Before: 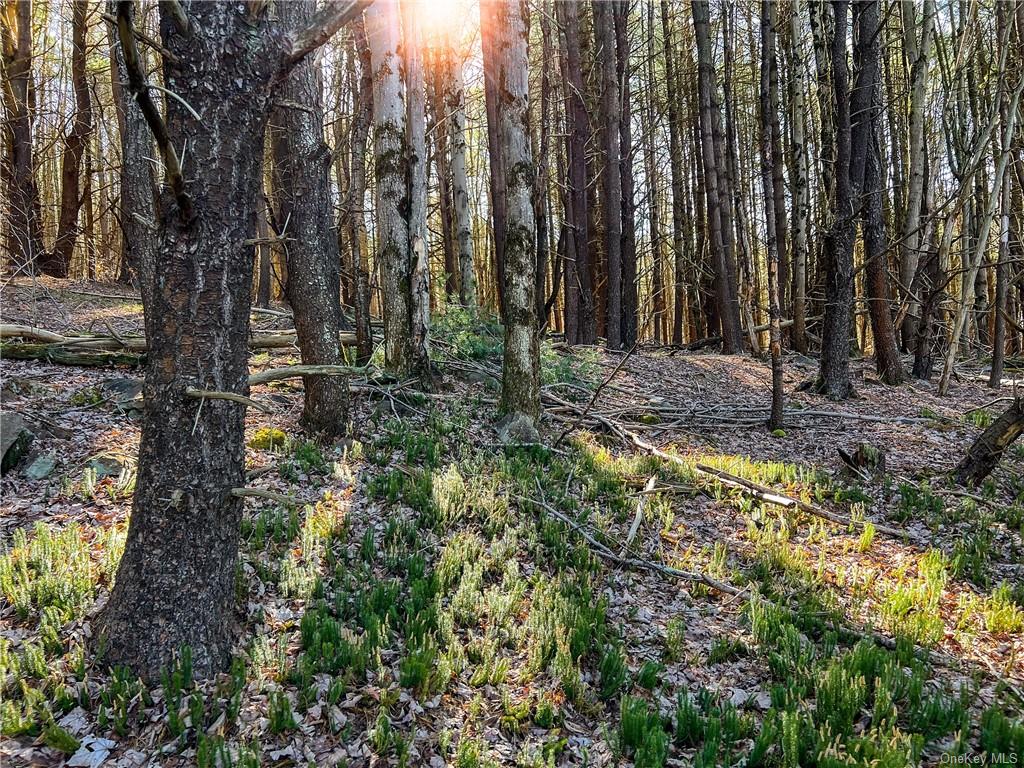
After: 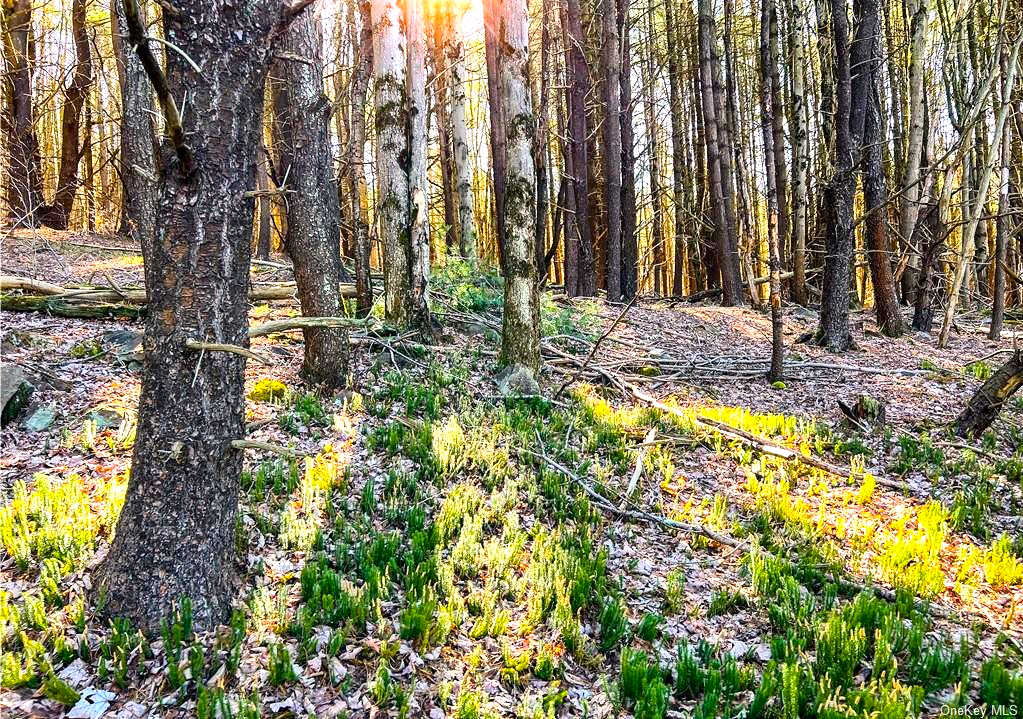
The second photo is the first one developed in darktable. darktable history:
color balance rgb: shadows lift › luminance -20.052%, highlights gain › chroma 0.939%, highlights gain › hue 27.35°, linear chroma grading › global chroma 14.449%, perceptual saturation grading › global saturation 25.062%
crop and rotate: top 6.33%
exposure: exposure 1.001 EV, compensate exposure bias true, compensate highlight preservation false
tone curve: curves: ch0 [(0, 0) (0.004, 0.002) (0.02, 0.013) (0.218, 0.218) (0.664, 0.718) (0.832, 0.873) (1, 1)], color space Lab, independent channels, preserve colors none
